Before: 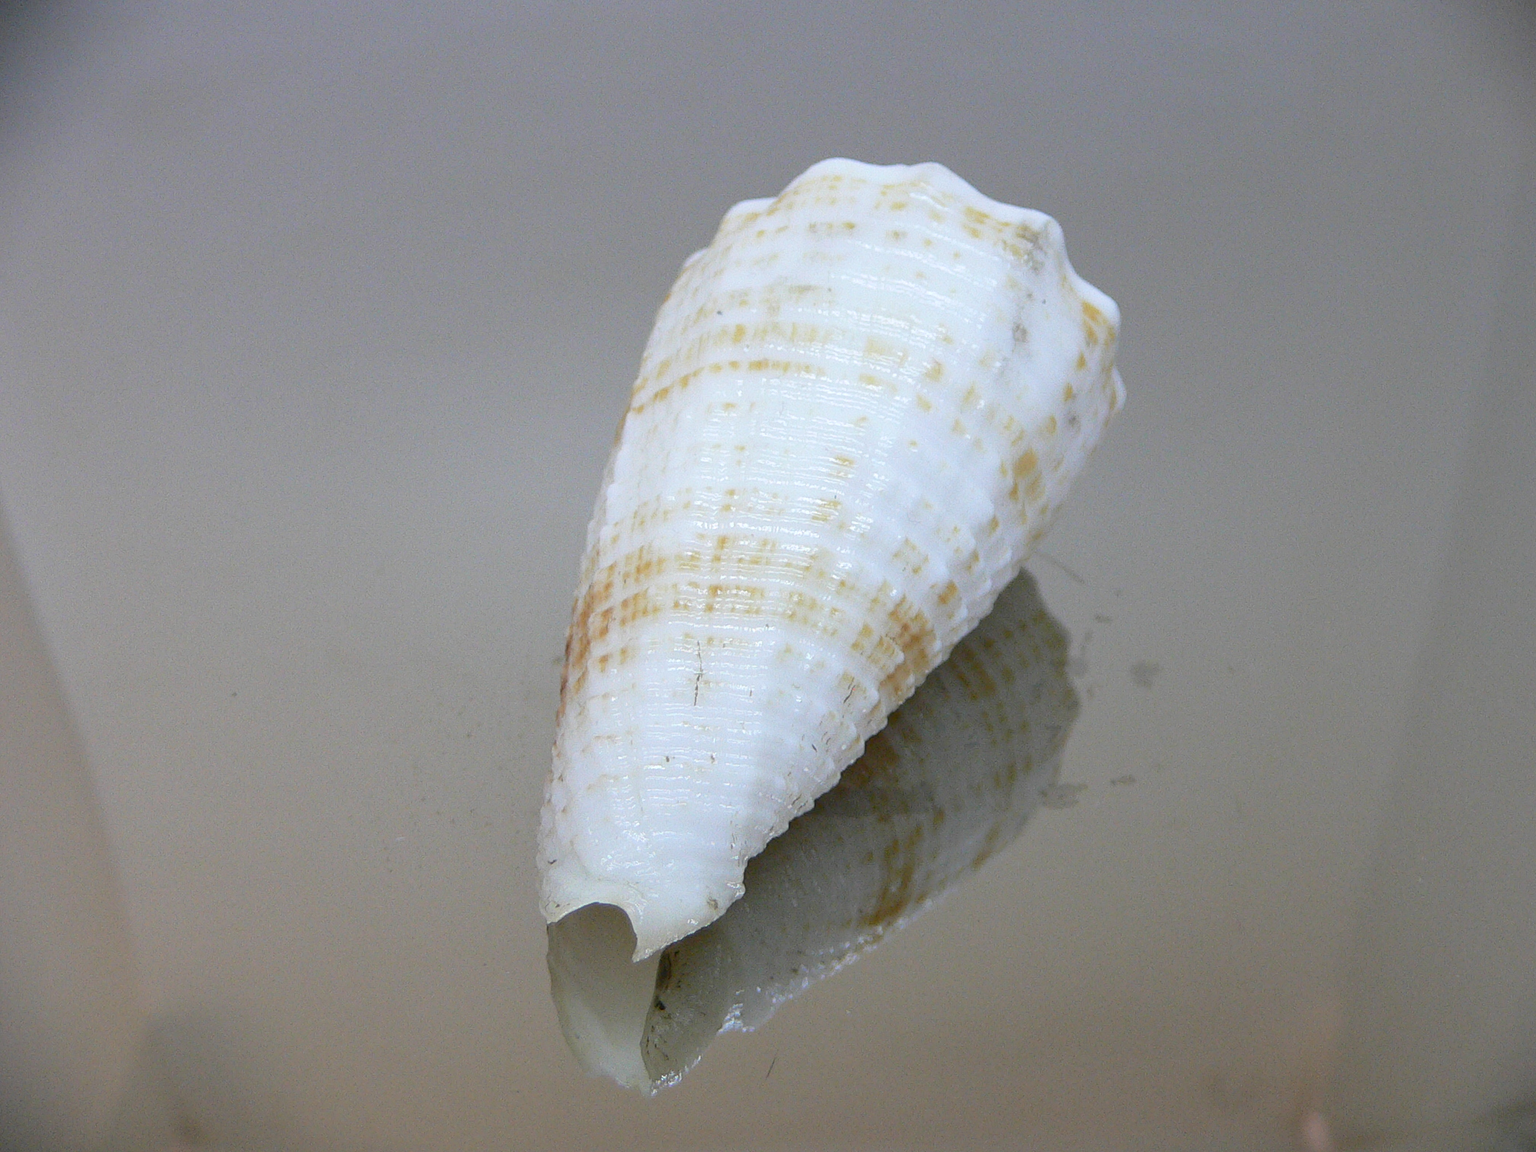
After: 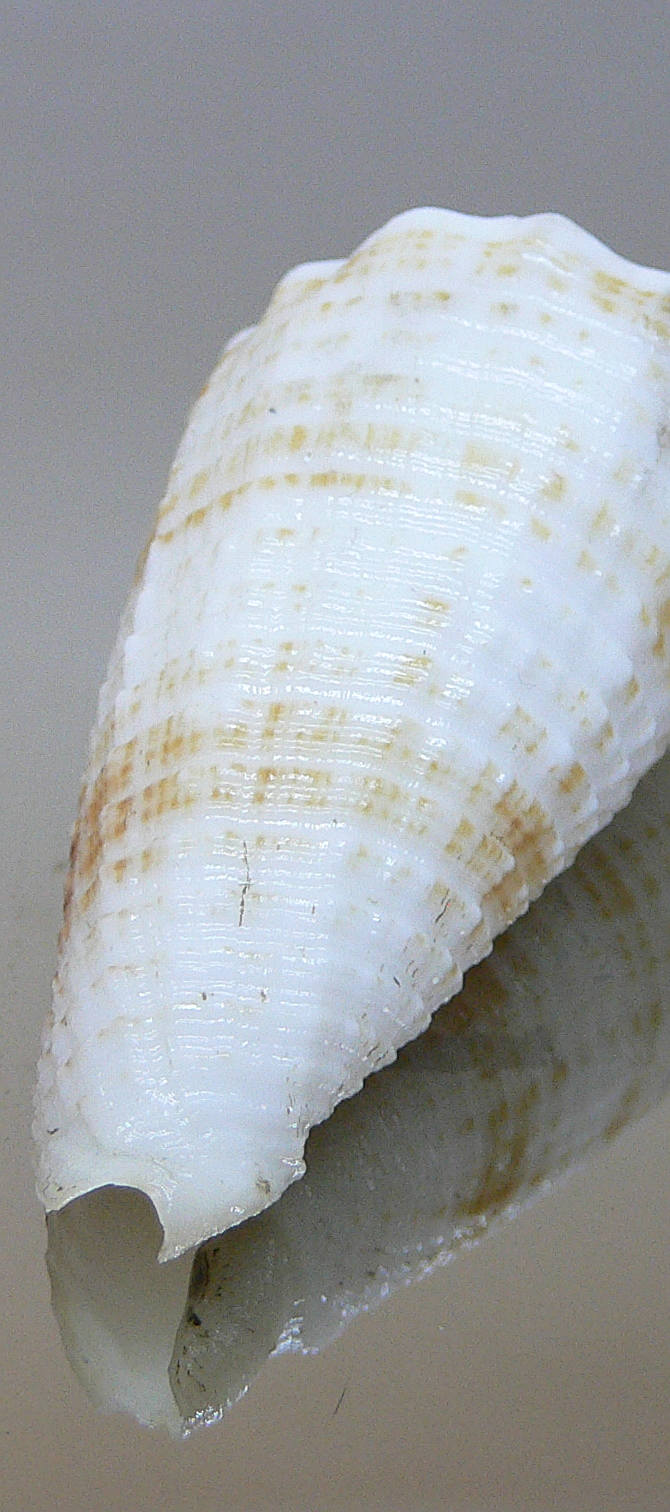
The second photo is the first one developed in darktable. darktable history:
crop: left 33.36%, right 33.36%
sharpen: on, module defaults
haze removal: strength -0.05
